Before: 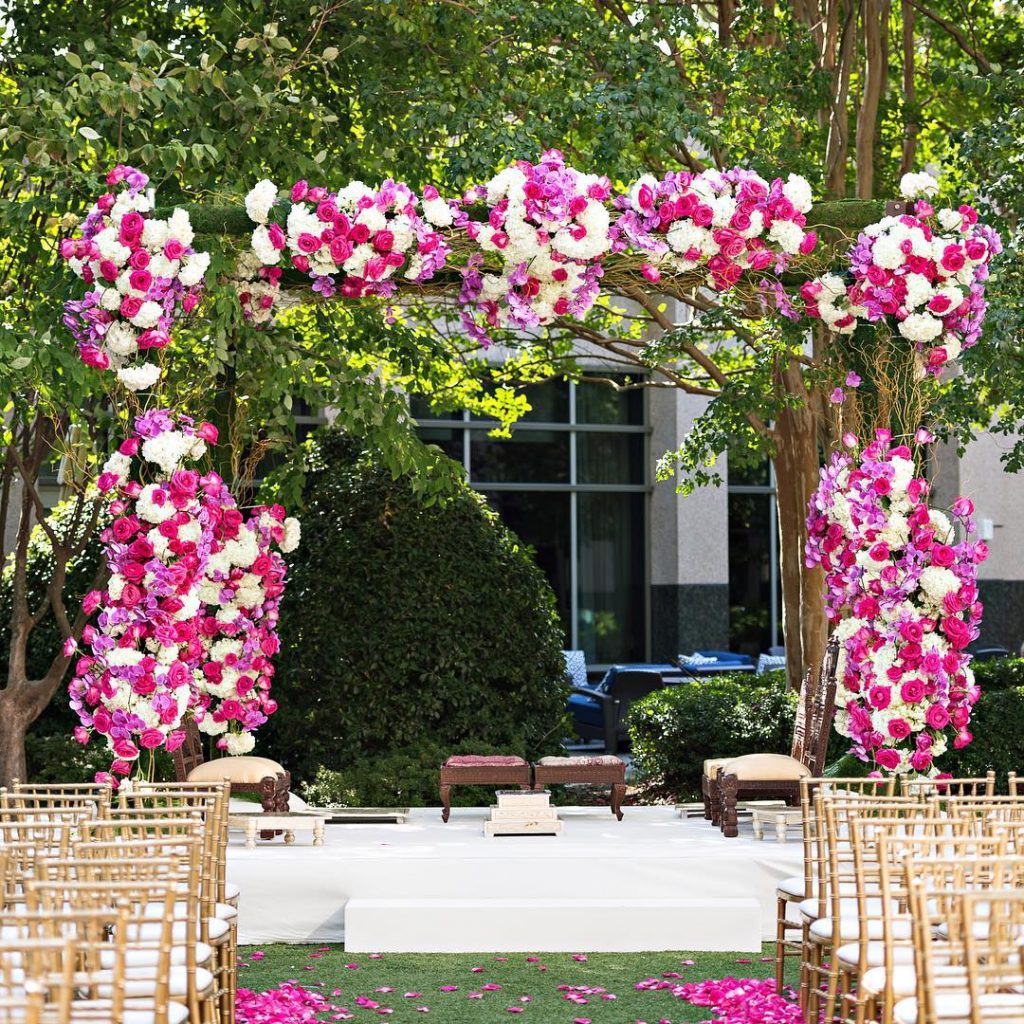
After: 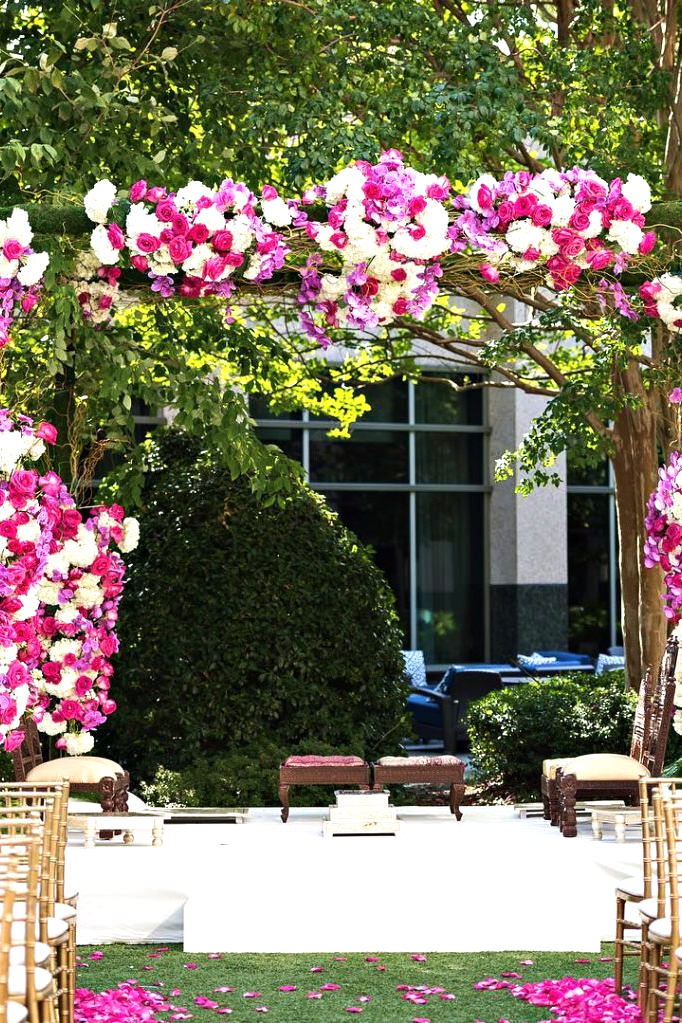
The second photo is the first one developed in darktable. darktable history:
tone equalizer: -8 EV -0.417 EV, -7 EV -0.389 EV, -6 EV -0.333 EV, -5 EV -0.222 EV, -3 EV 0.222 EV, -2 EV 0.333 EV, -1 EV 0.389 EV, +0 EV 0.417 EV, edges refinement/feathering 500, mask exposure compensation -1.57 EV, preserve details no
crop and rotate: left 15.754%, right 17.579%
velvia: strength 21.76%
